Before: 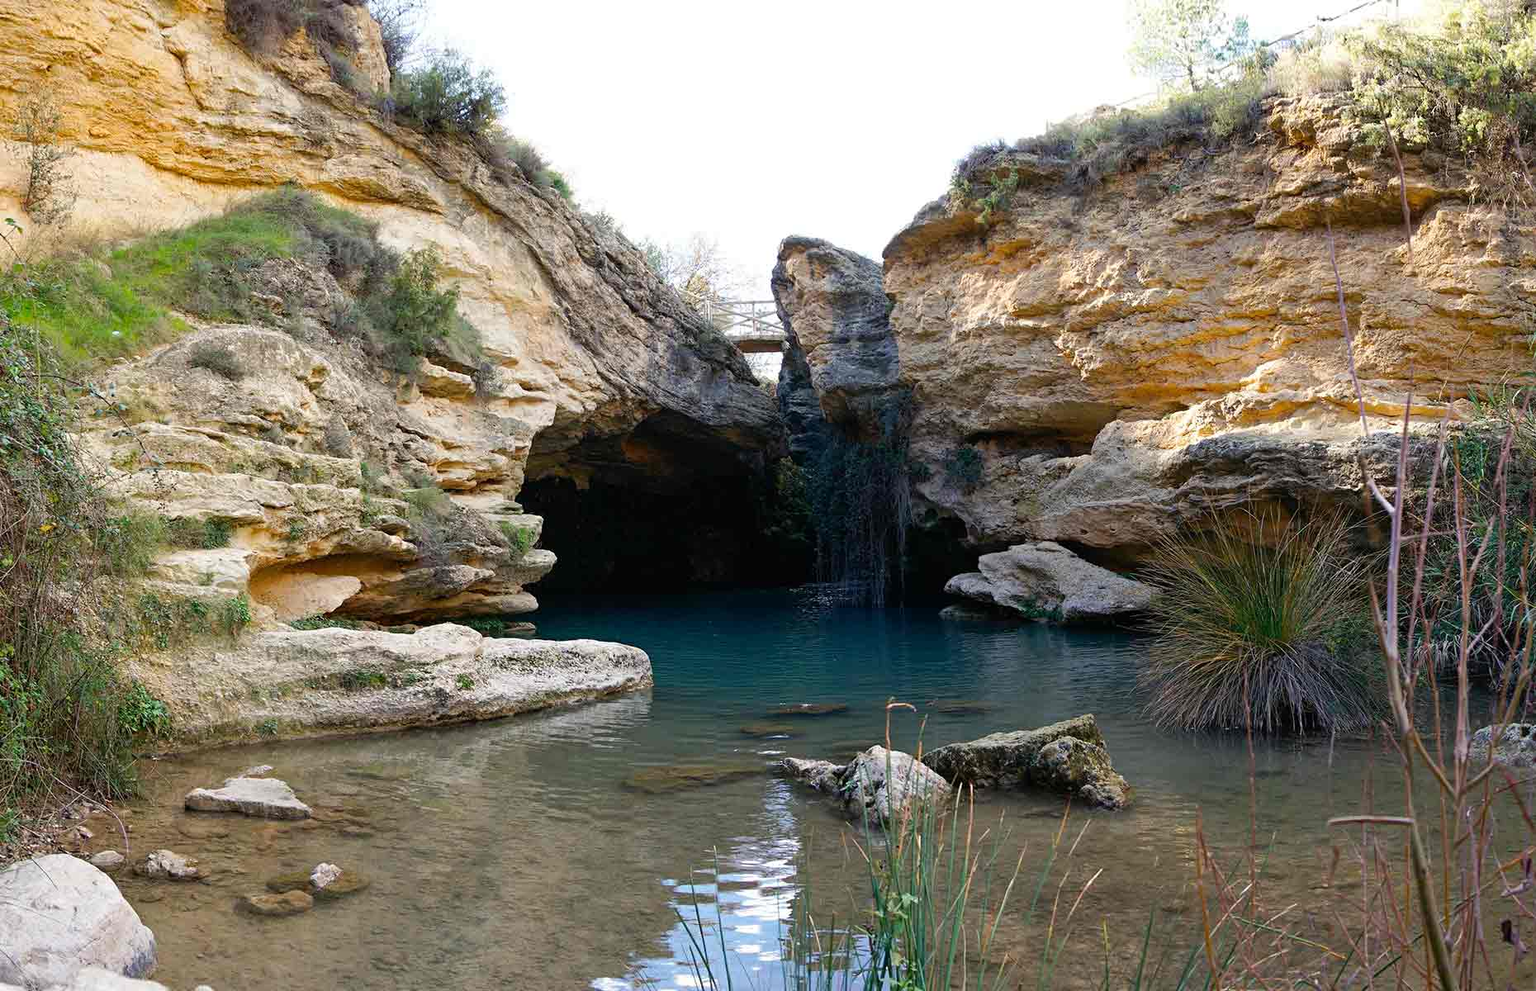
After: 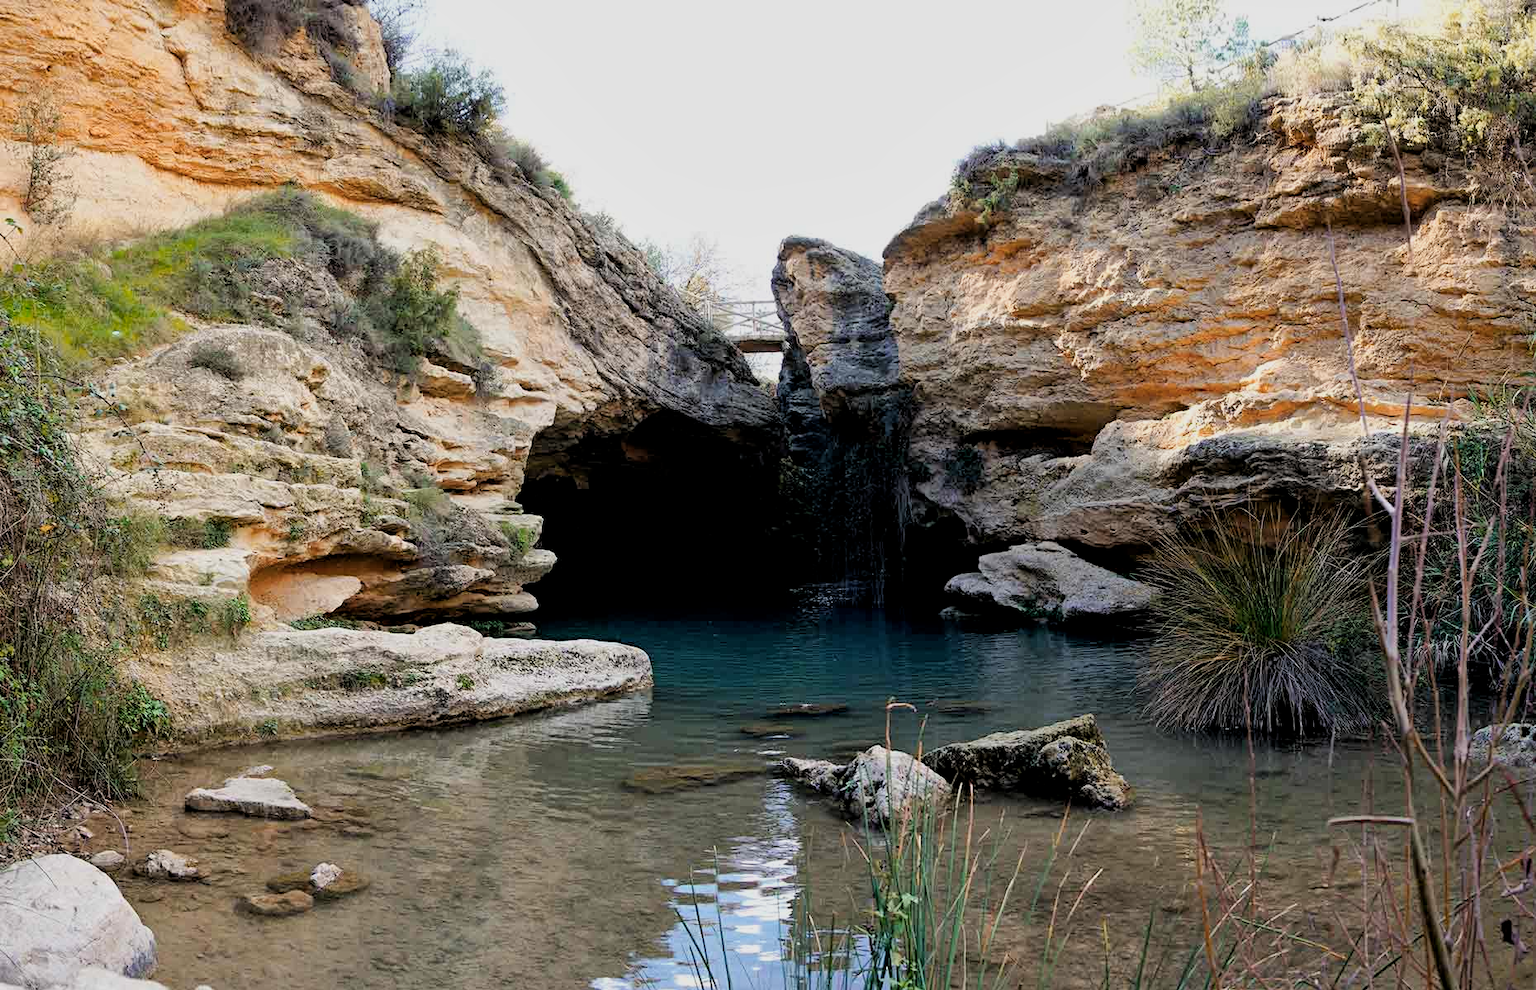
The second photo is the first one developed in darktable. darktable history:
color zones: curves: ch1 [(0, 0.455) (0.063, 0.455) (0.286, 0.495) (0.429, 0.5) (0.571, 0.5) (0.714, 0.5) (0.857, 0.5) (1, 0.455)]; ch2 [(0, 0.532) (0.063, 0.521) (0.233, 0.447) (0.429, 0.489) (0.571, 0.5) (0.714, 0.5) (0.857, 0.5) (1, 0.532)]
filmic rgb: black relative exposure -7.77 EV, white relative exposure 4.46 EV, threshold 5.97 EV, target black luminance 0%, hardness 3.76, latitude 50.55%, contrast 1.064, highlights saturation mix 9.3%, shadows ↔ highlights balance -0.215%, add noise in highlights 0.001, color science v3 (2019), use custom middle-gray values true, contrast in highlights soft, enable highlight reconstruction true
local contrast: mode bilateral grid, contrast 20, coarseness 50, detail 120%, midtone range 0.2
